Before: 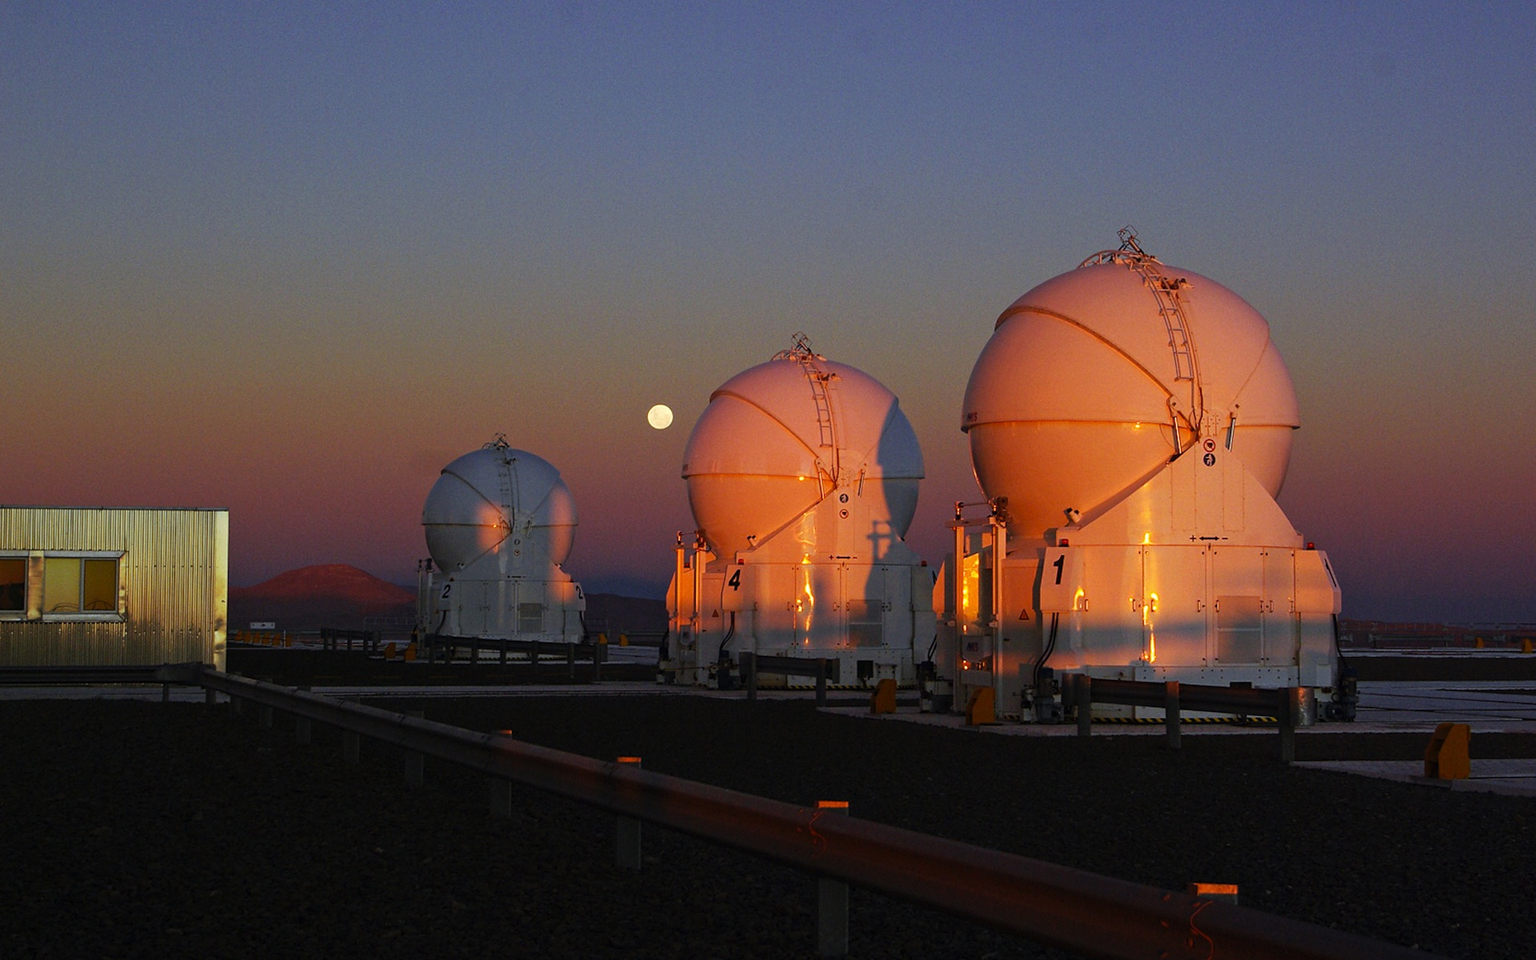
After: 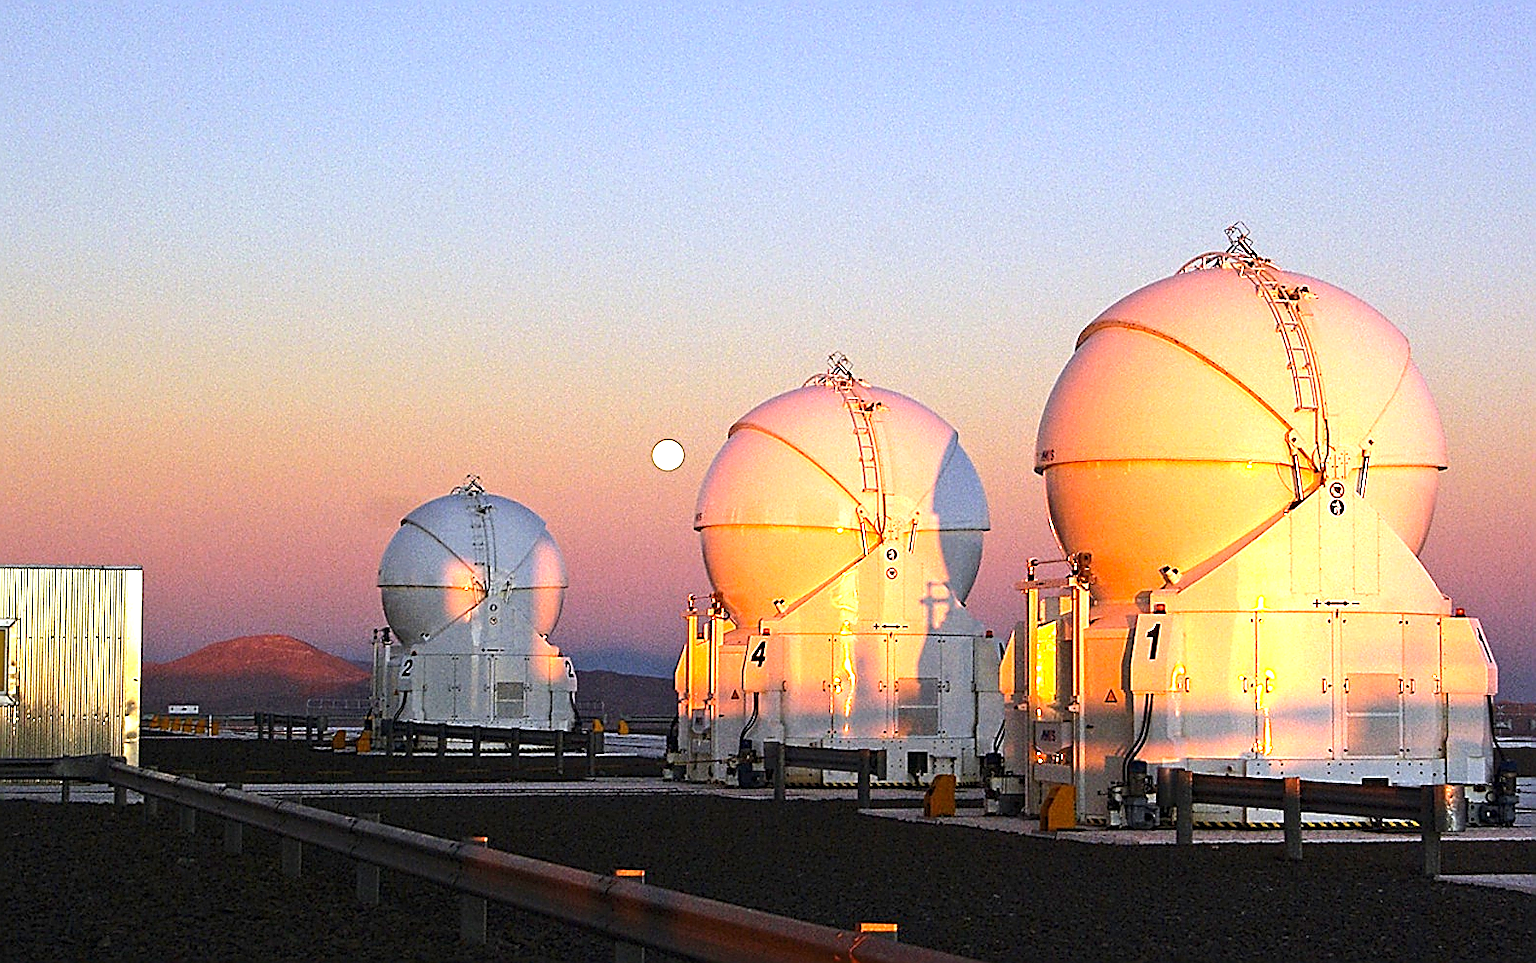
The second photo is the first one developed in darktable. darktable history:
tone equalizer: -8 EV -0.415 EV, -7 EV -0.355 EV, -6 EV -0.326 EV, -5 EV -0.232 EV, -3 EV 0.234 EV, -2 EV 0.362 EV, -1 EV 0.412 EV, +0 EV 0.391 EV, edges refinement/feathering 500, mask exposure compensation -1.57 EV, preserve details no
exposure: black level correction 0, exposure 1.289 EV, compensate exposure bias true, compensate highlight preservation false
sharpen: radius 1.678, amount 1.292
crop and rotate: left 7.318%, top 4.583%, right 10.583%, bottom 12.996%
